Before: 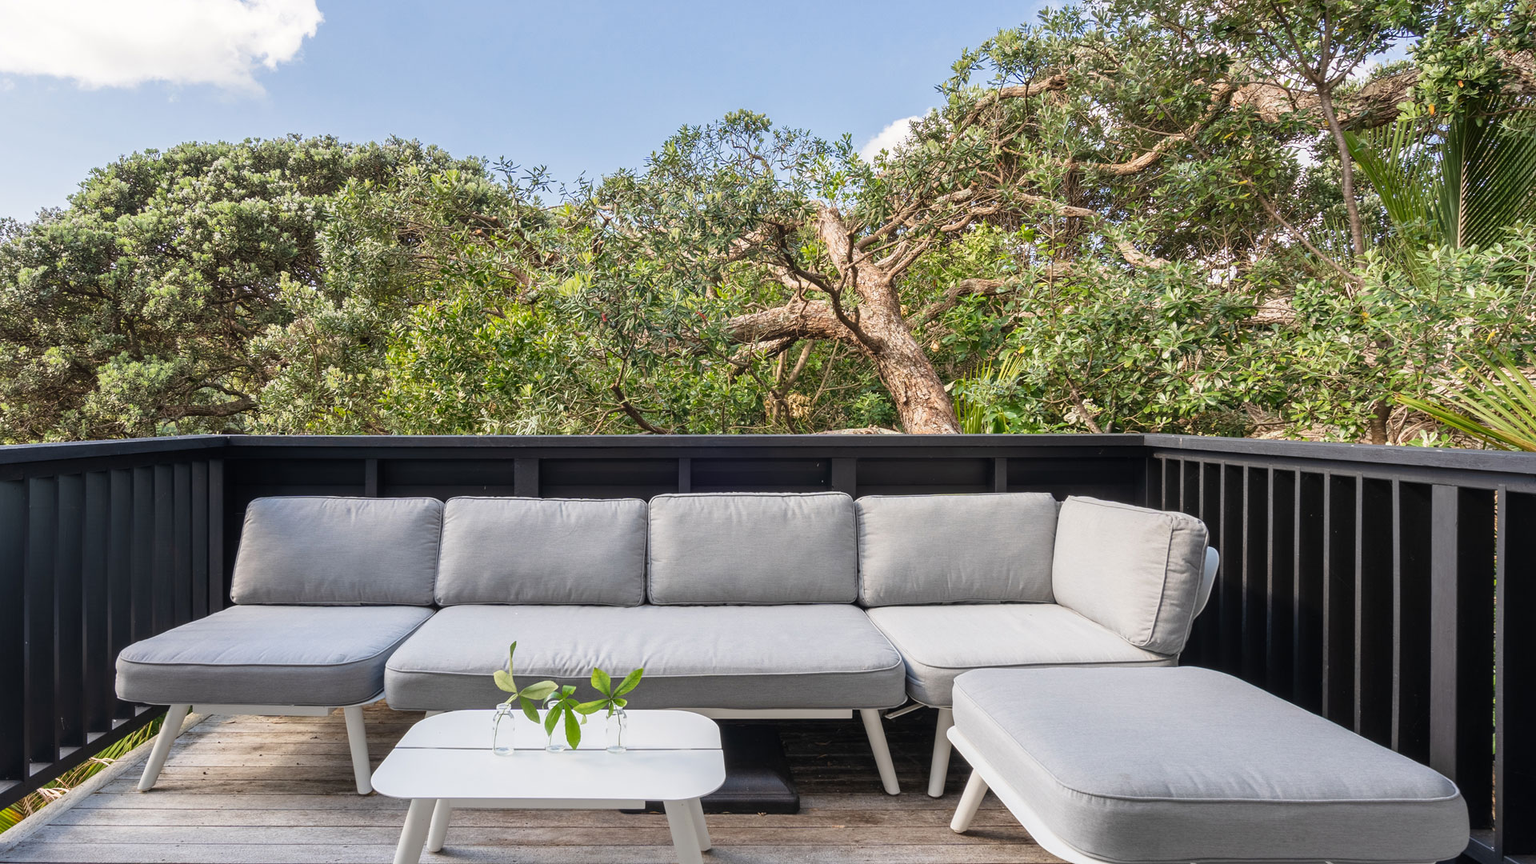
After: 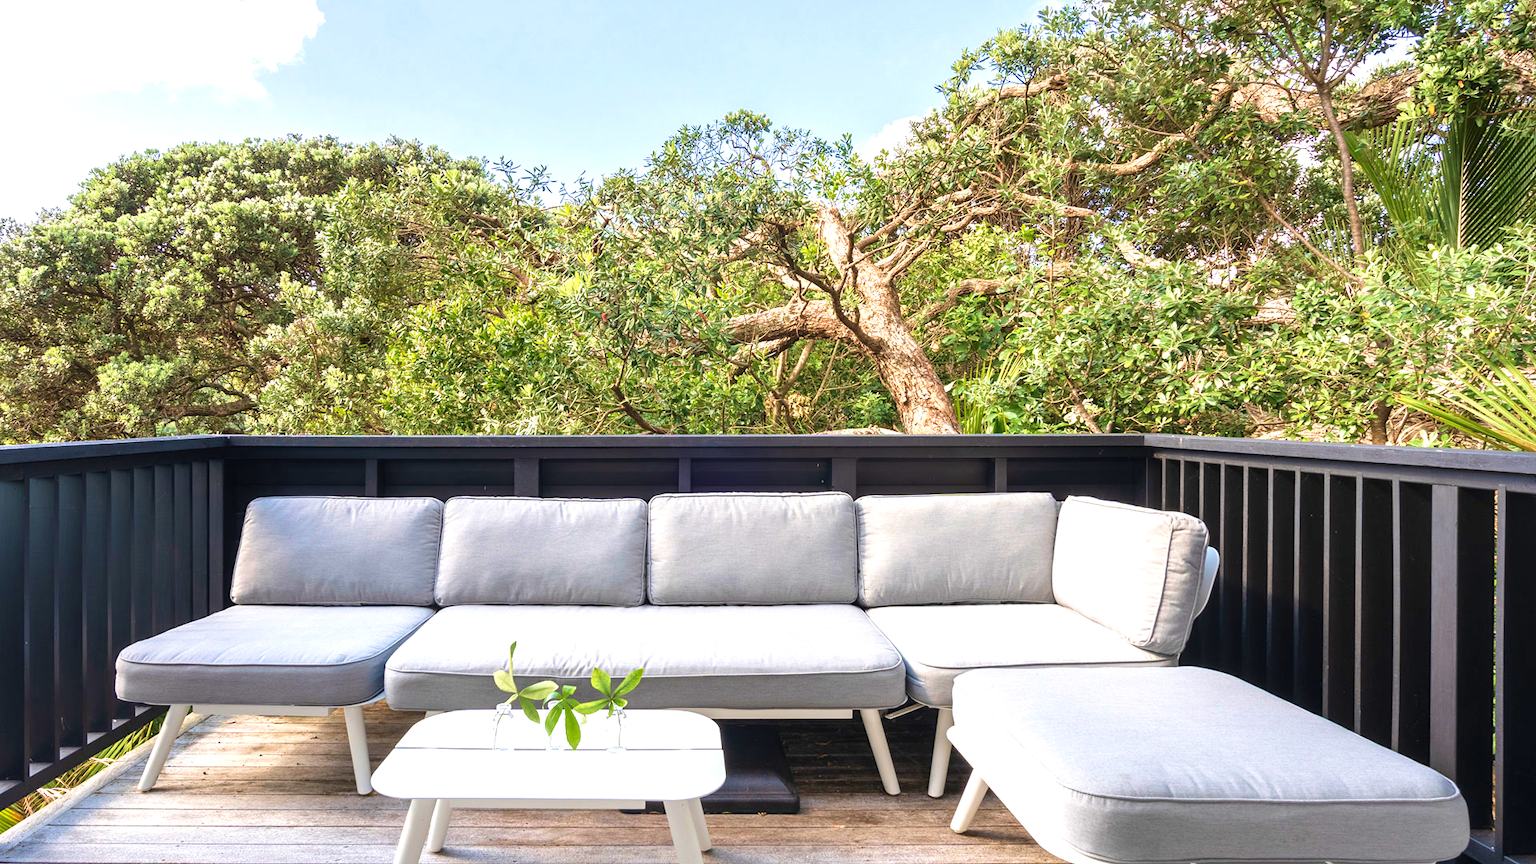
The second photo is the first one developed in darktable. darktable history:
velvia: strength 50.04%
exposure: exposure 0.742 EV, compensate highlight preservation false
